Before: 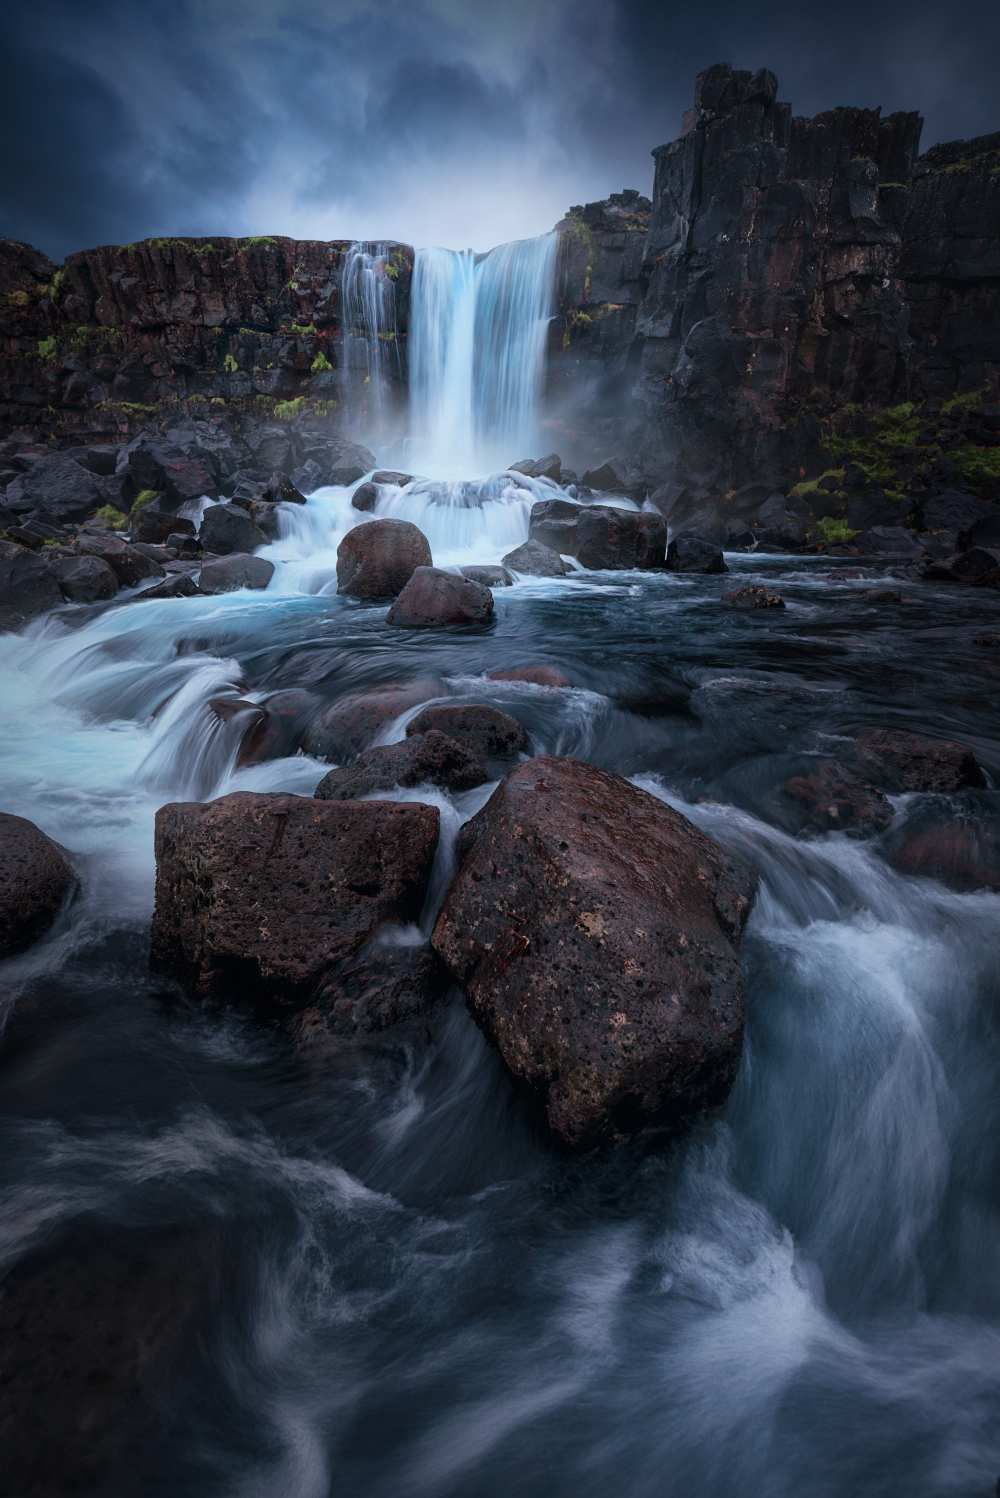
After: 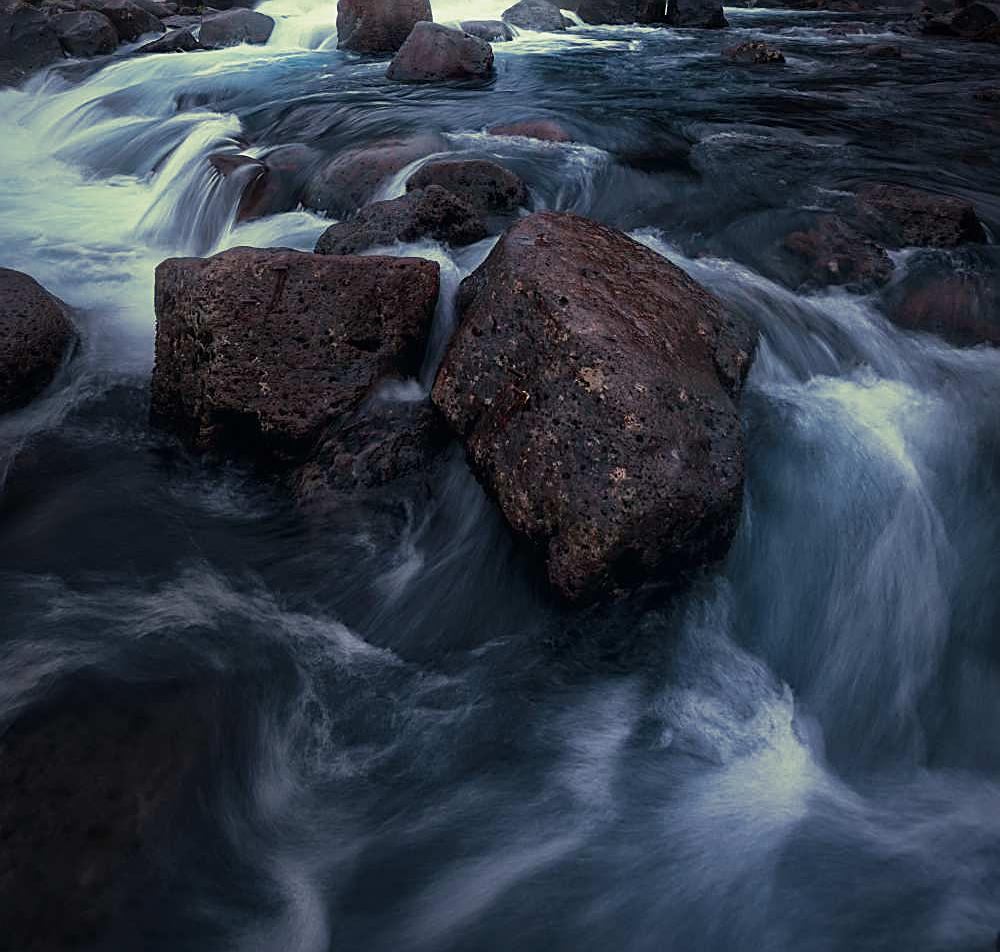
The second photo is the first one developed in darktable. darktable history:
sharpen: on, module defaults
crop and rotate: top 36.435%
split-toning: shadows › hue 290.82°, shadows › saturation 0.34, highlights › saturation 0.38, balance 0, compress 50%
